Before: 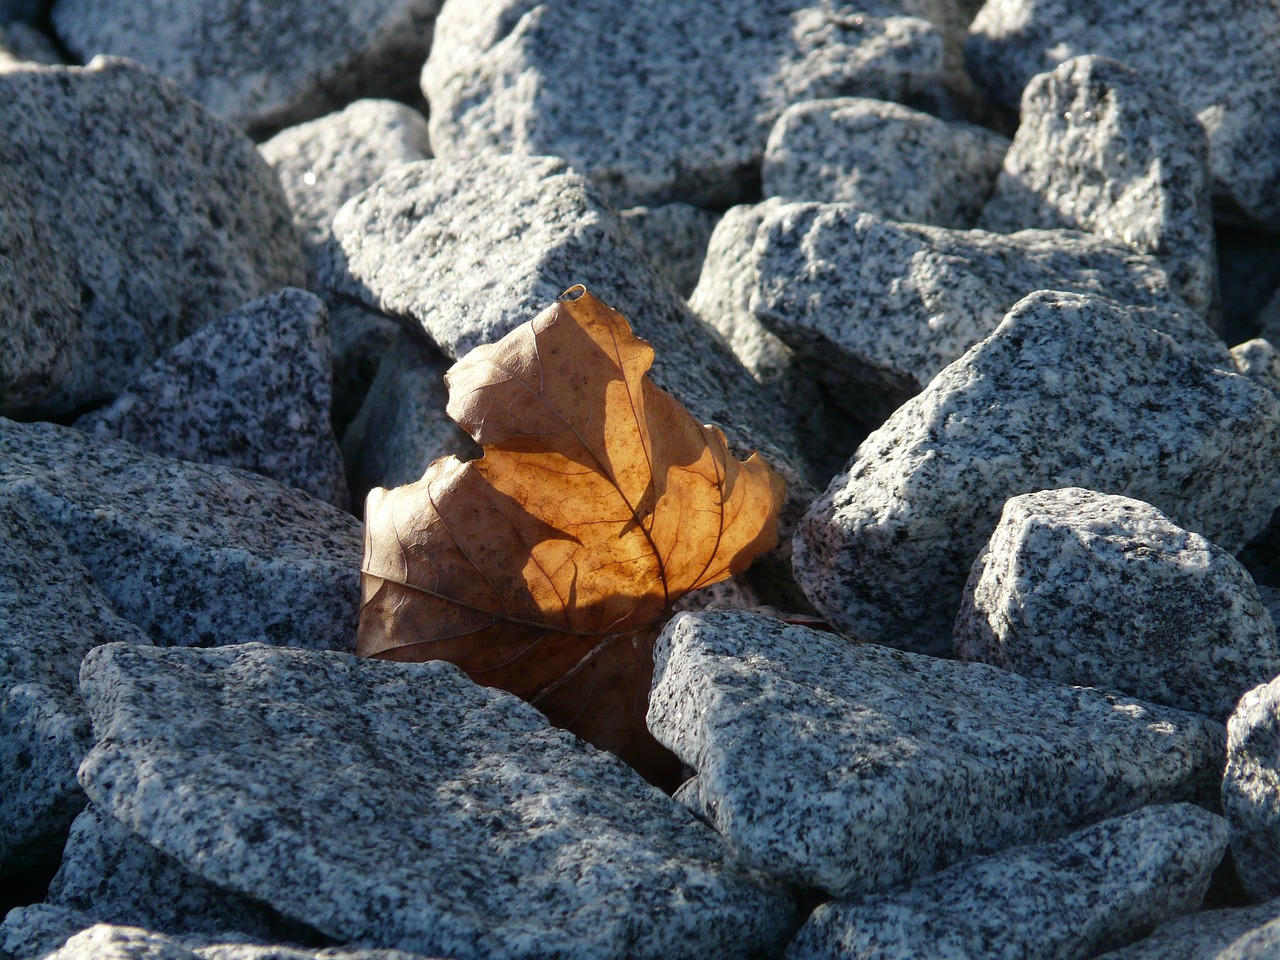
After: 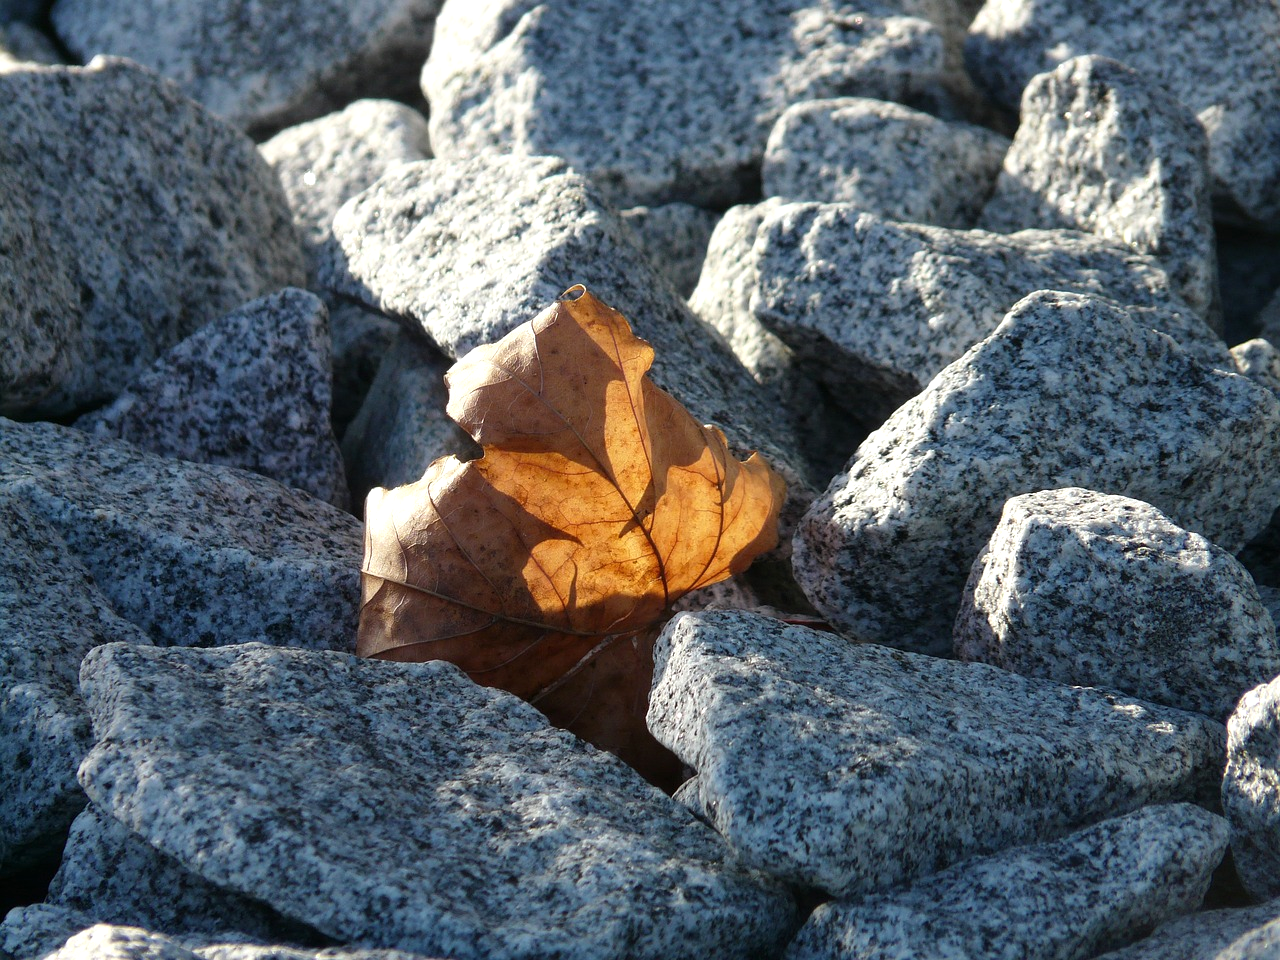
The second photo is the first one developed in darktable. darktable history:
exposure: exposure 0.298 EV, compensate exposure bias true, compensate highlight preservation false
